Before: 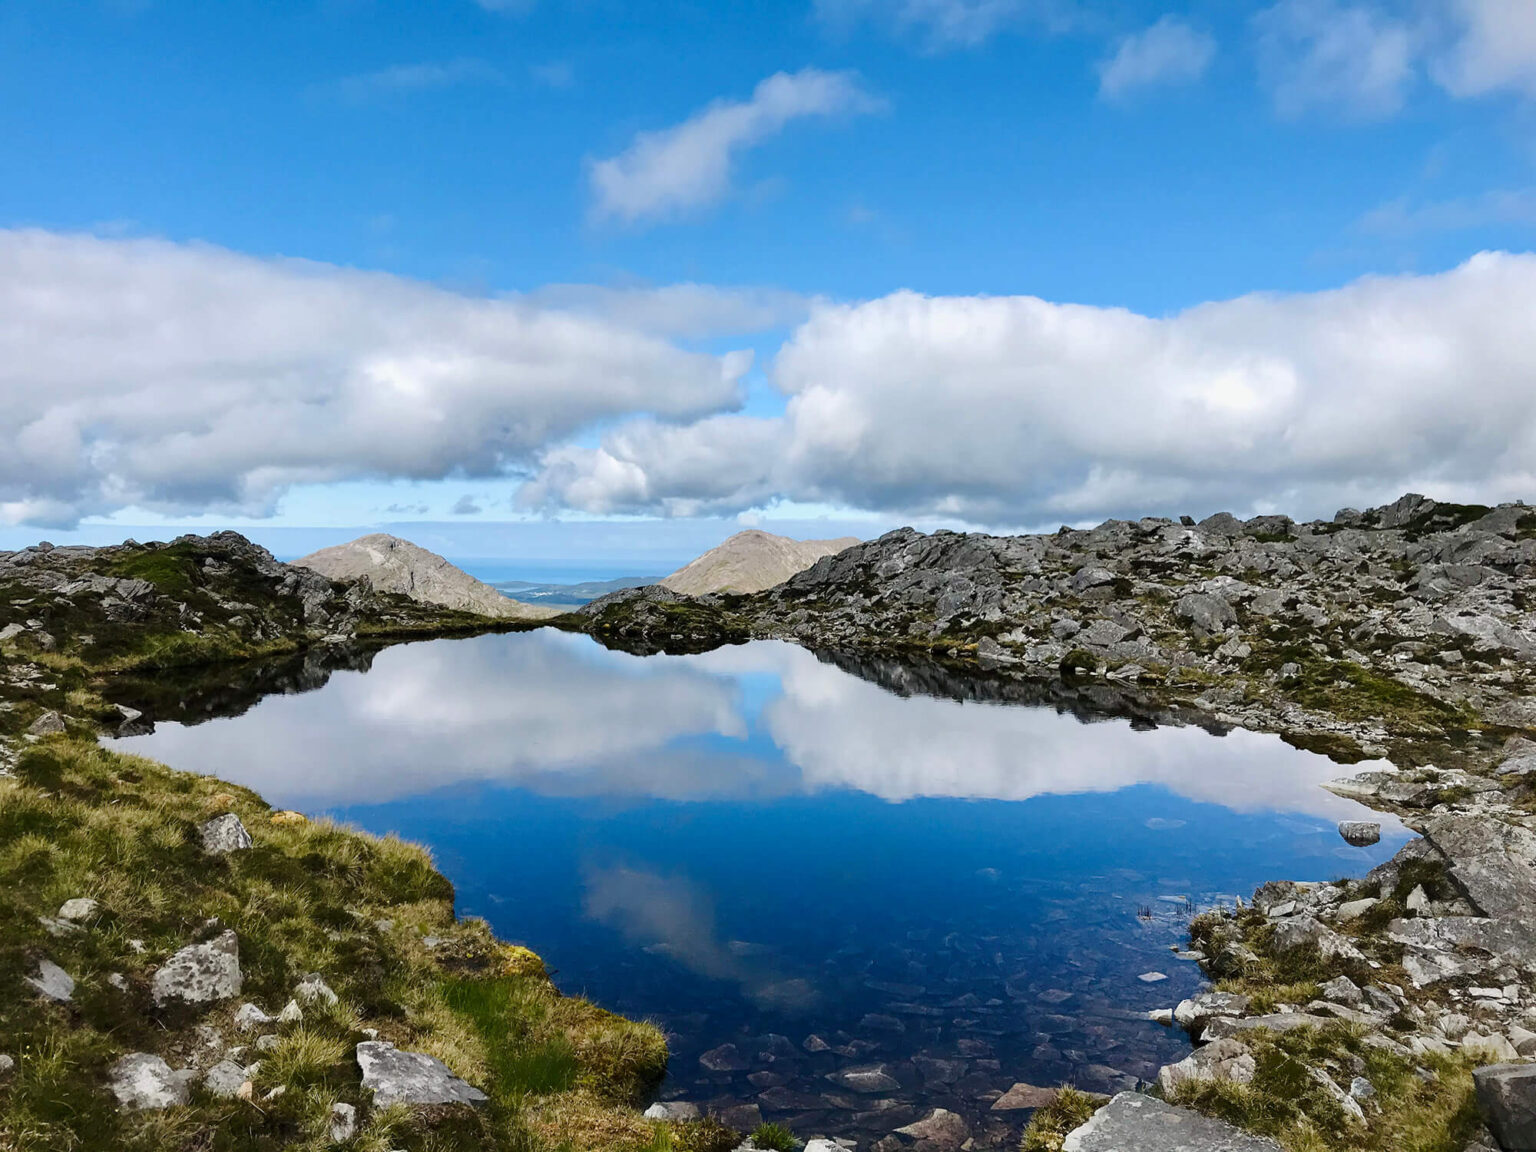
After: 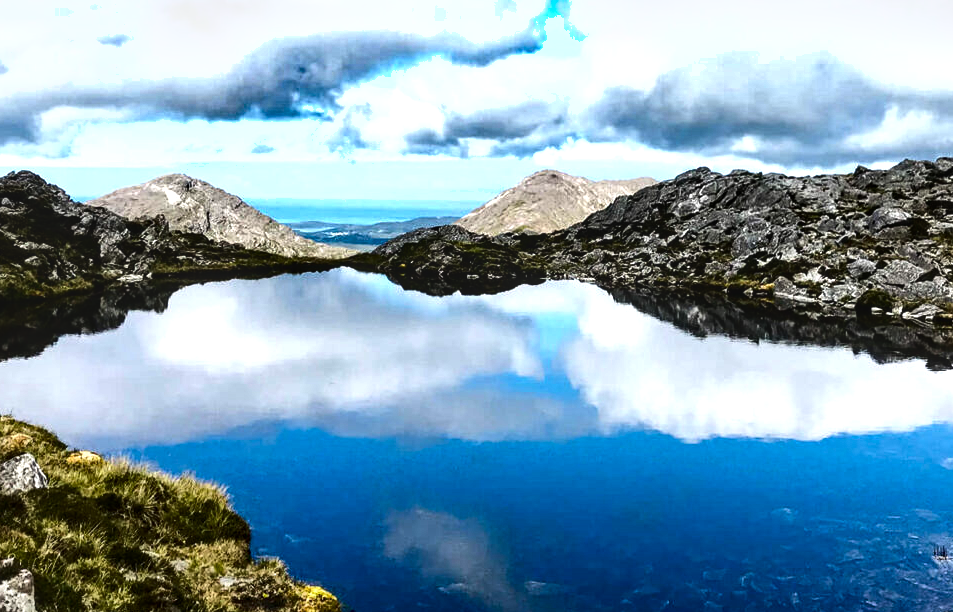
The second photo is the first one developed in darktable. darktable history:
crop: left 13.312%, top 31.28%, right 24.627%, bottom 15.582%
shadows and highlights: shadows 60, soften with gaussian
exposure: compensate highlight preservation false
local contrast: on, module defaults
contrast brightness saturation: contrast 0.07, brightness -0.13, saturation 0.06
tone equalizer: -8 EV -1.08 EV, -7 EV -1.01 EV, -6 EV -0.867 EV, -5 EV -0.578 EV, -3 EV 0.578 EV, -2 EV 0.867 EV, -1 EV 1.01 EV, +0 EV 1.08 EV, edges refinement/feathering 500, mask exposure compensation -1.57 EV, preserve details no
